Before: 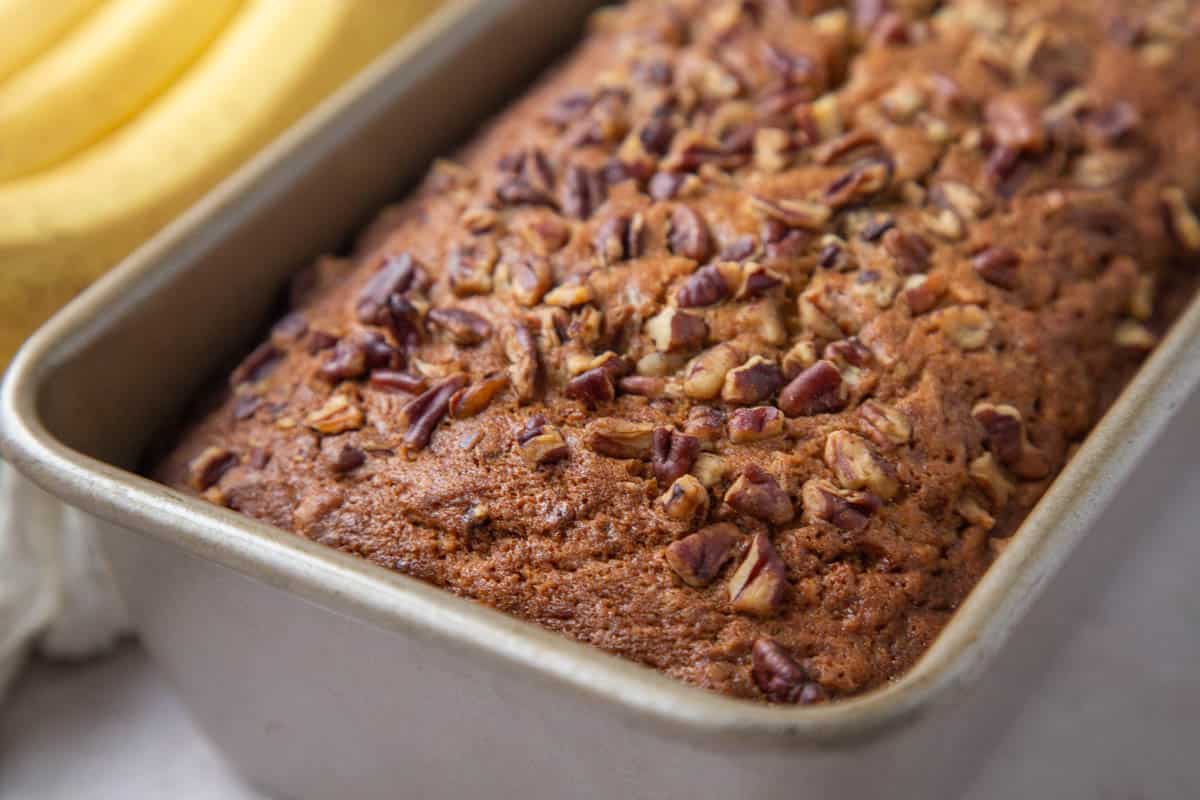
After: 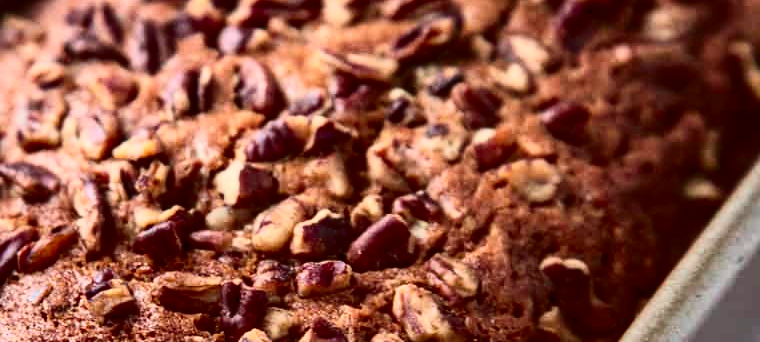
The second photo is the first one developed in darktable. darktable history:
crop: left 36.073%, top 18.328%, right 0.55%, bottom 38.846%
contrast brightness saturation: contrast 0.286
tone curve: curves: ch0 [(0, 0) (0.059, 0.027) (0.178, 0.105) (0.292, 0.233) (0.485, 0.472) (0.837, 0.887) (1, 0.983)]; ch1 [(0, 0) (0.23, 0.166) (0.34, 0.298) (0.371, 0.334) (0.435, 0.413) (0.477, 0.469) (0.499, 0.498) (0.534, 0.551) (0.56, 0.585) (0.754, 0.801) (1, 1)]; ch2 [(0, 0) (0.431, 0.414) (0.498, 0.503) (0.524, 0.531) (0.568, 0.567) (0.6, 0.597) (0.65, 0.651) (0.752, 0.764) (1, 1)], color space Lab, independent channels, preserve colors none
